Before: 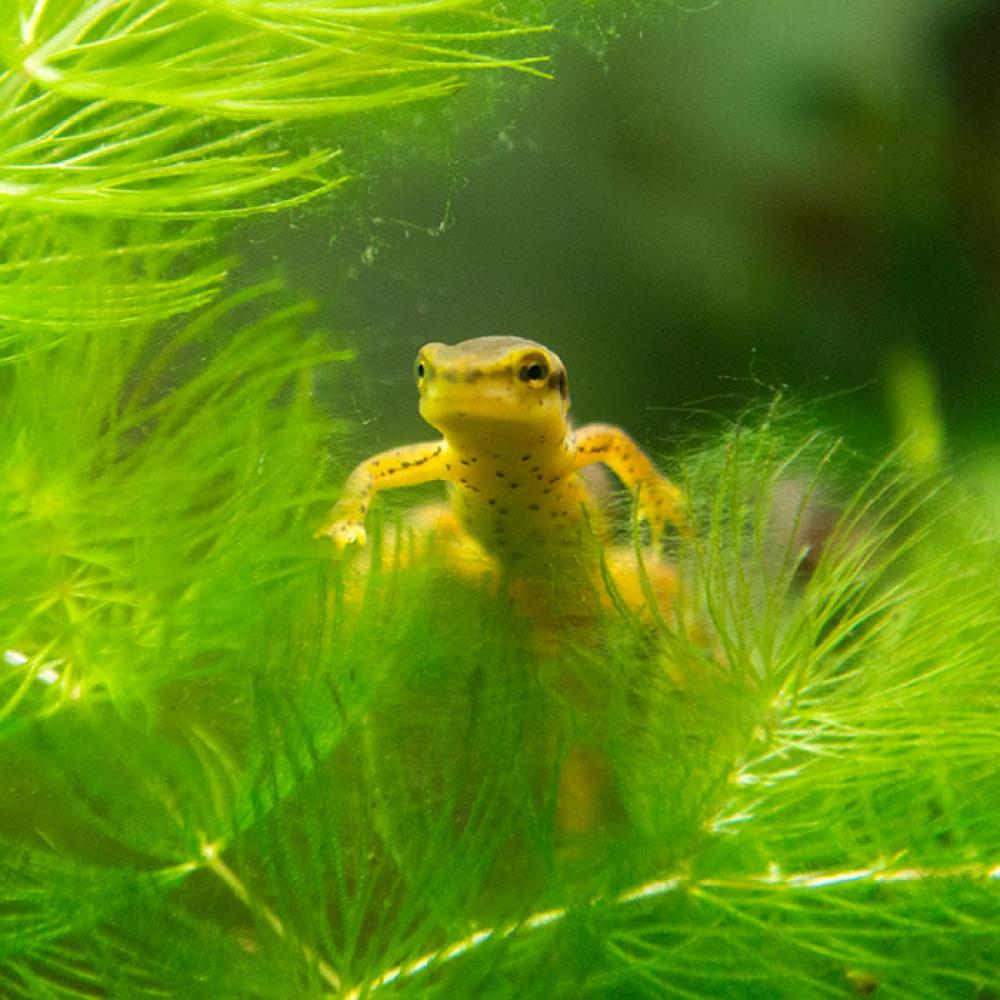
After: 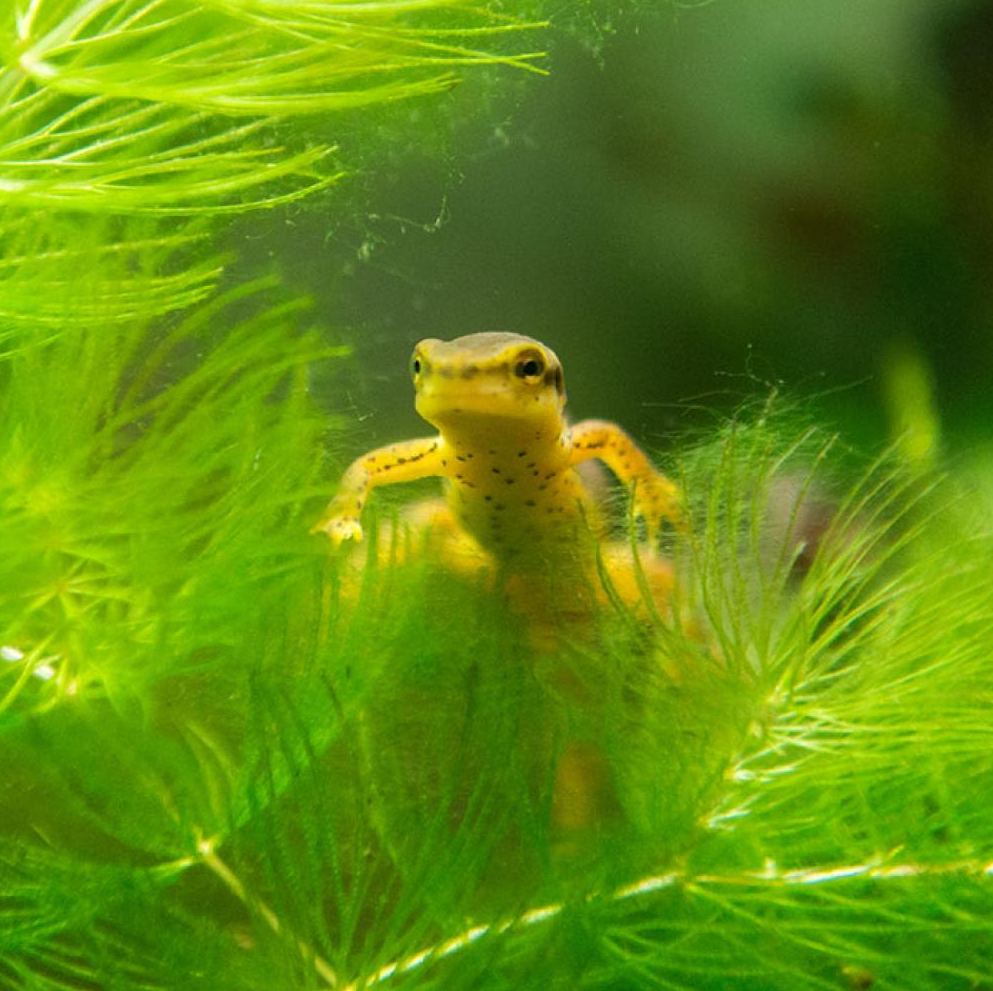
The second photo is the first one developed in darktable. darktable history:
white balance: emerald 1
crop: left 0.434%, top 0.485%, right 0.244%, bottom 0.386%
